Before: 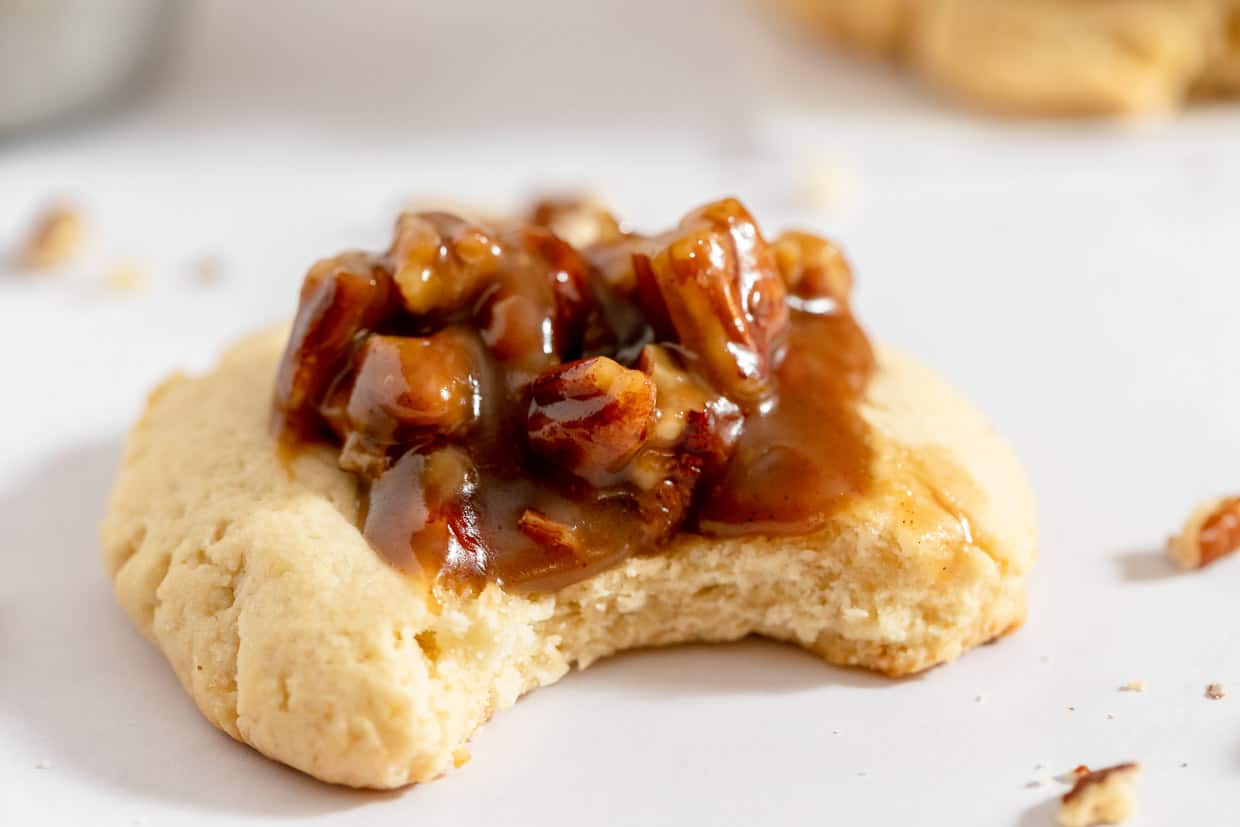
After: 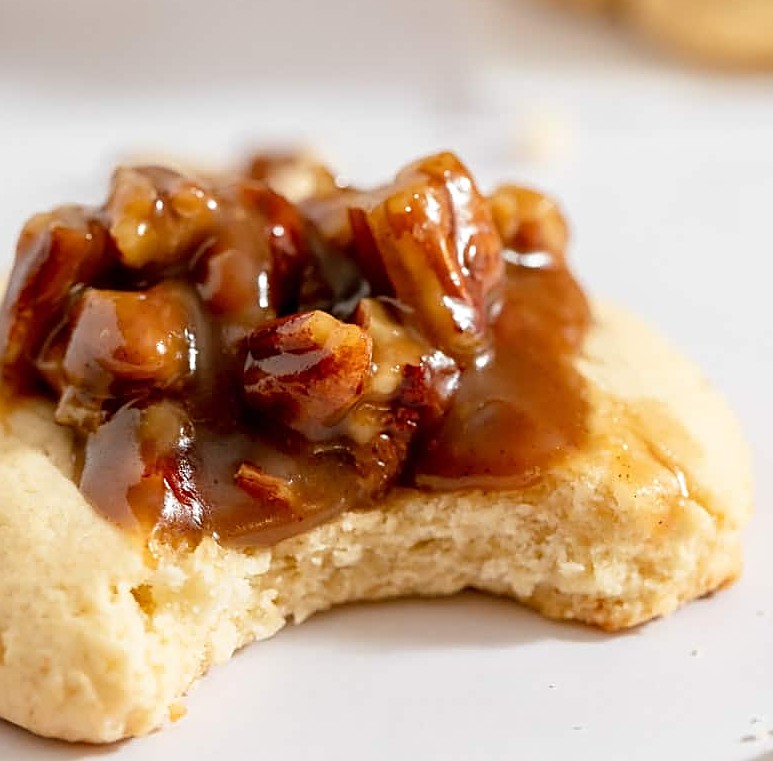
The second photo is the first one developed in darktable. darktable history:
crop and rotate: left 22.918%, top 5.629%, right 14.711%, bottom 2.247%
sharpen: on, module defaults
white balance: red 1, blue 1
